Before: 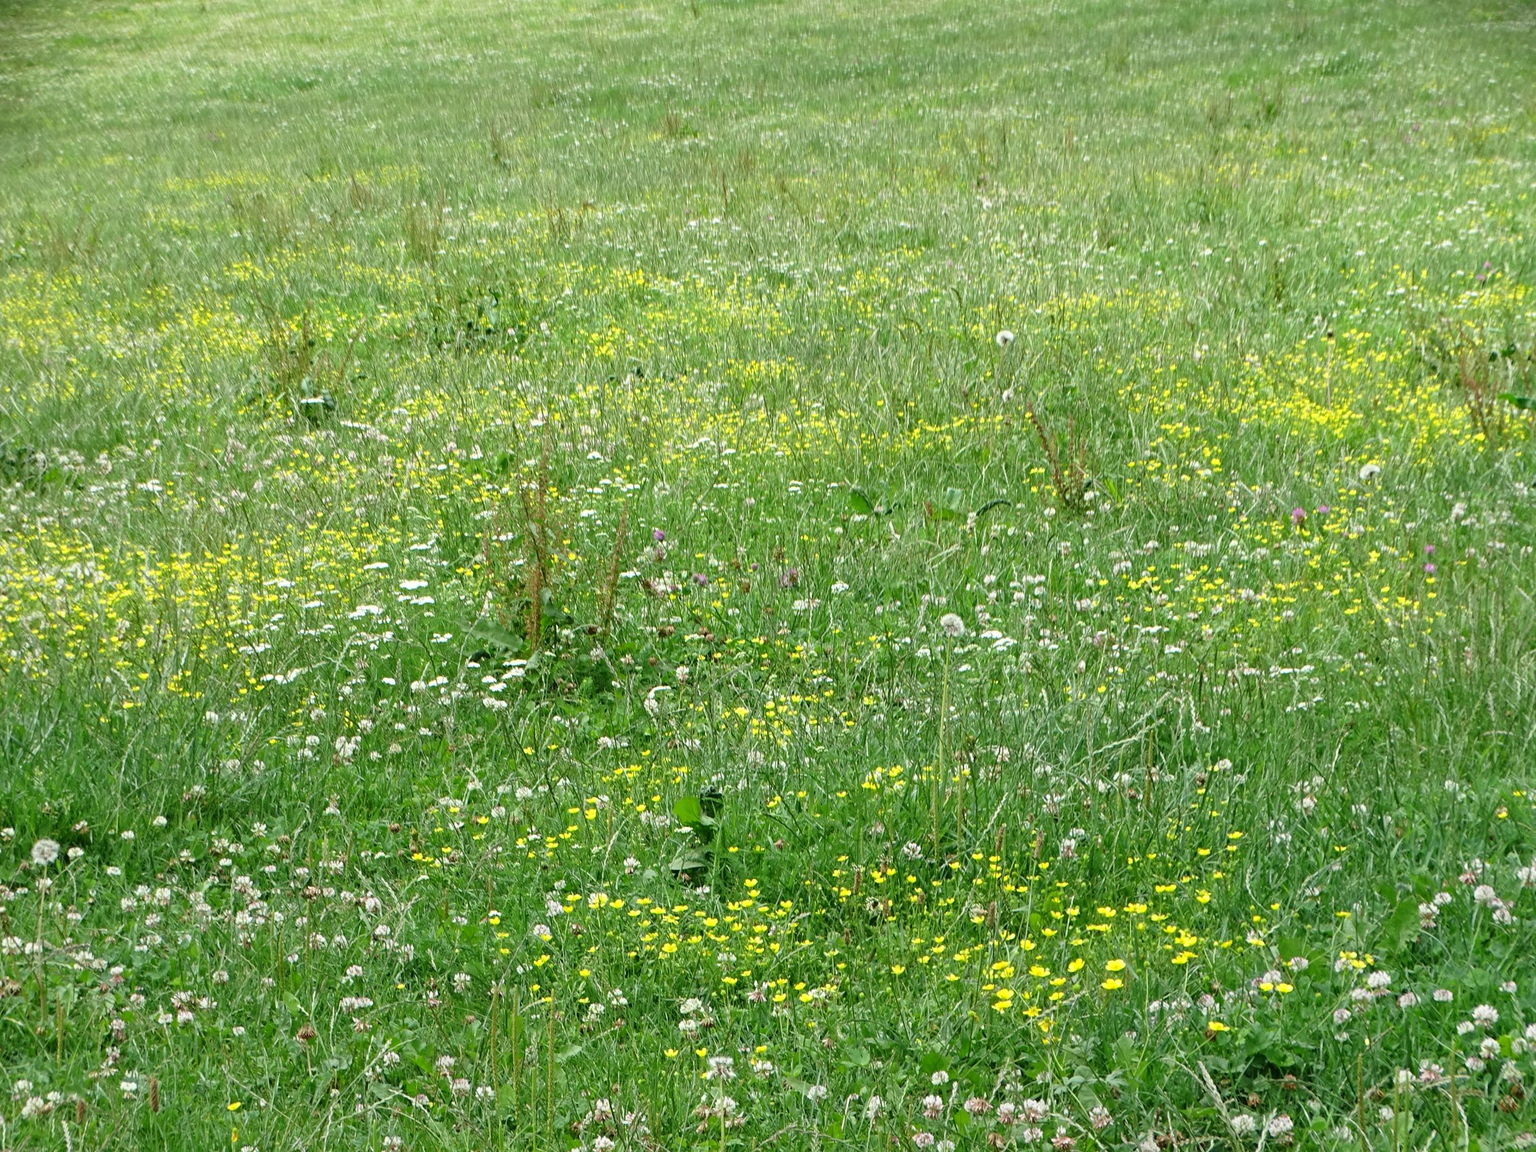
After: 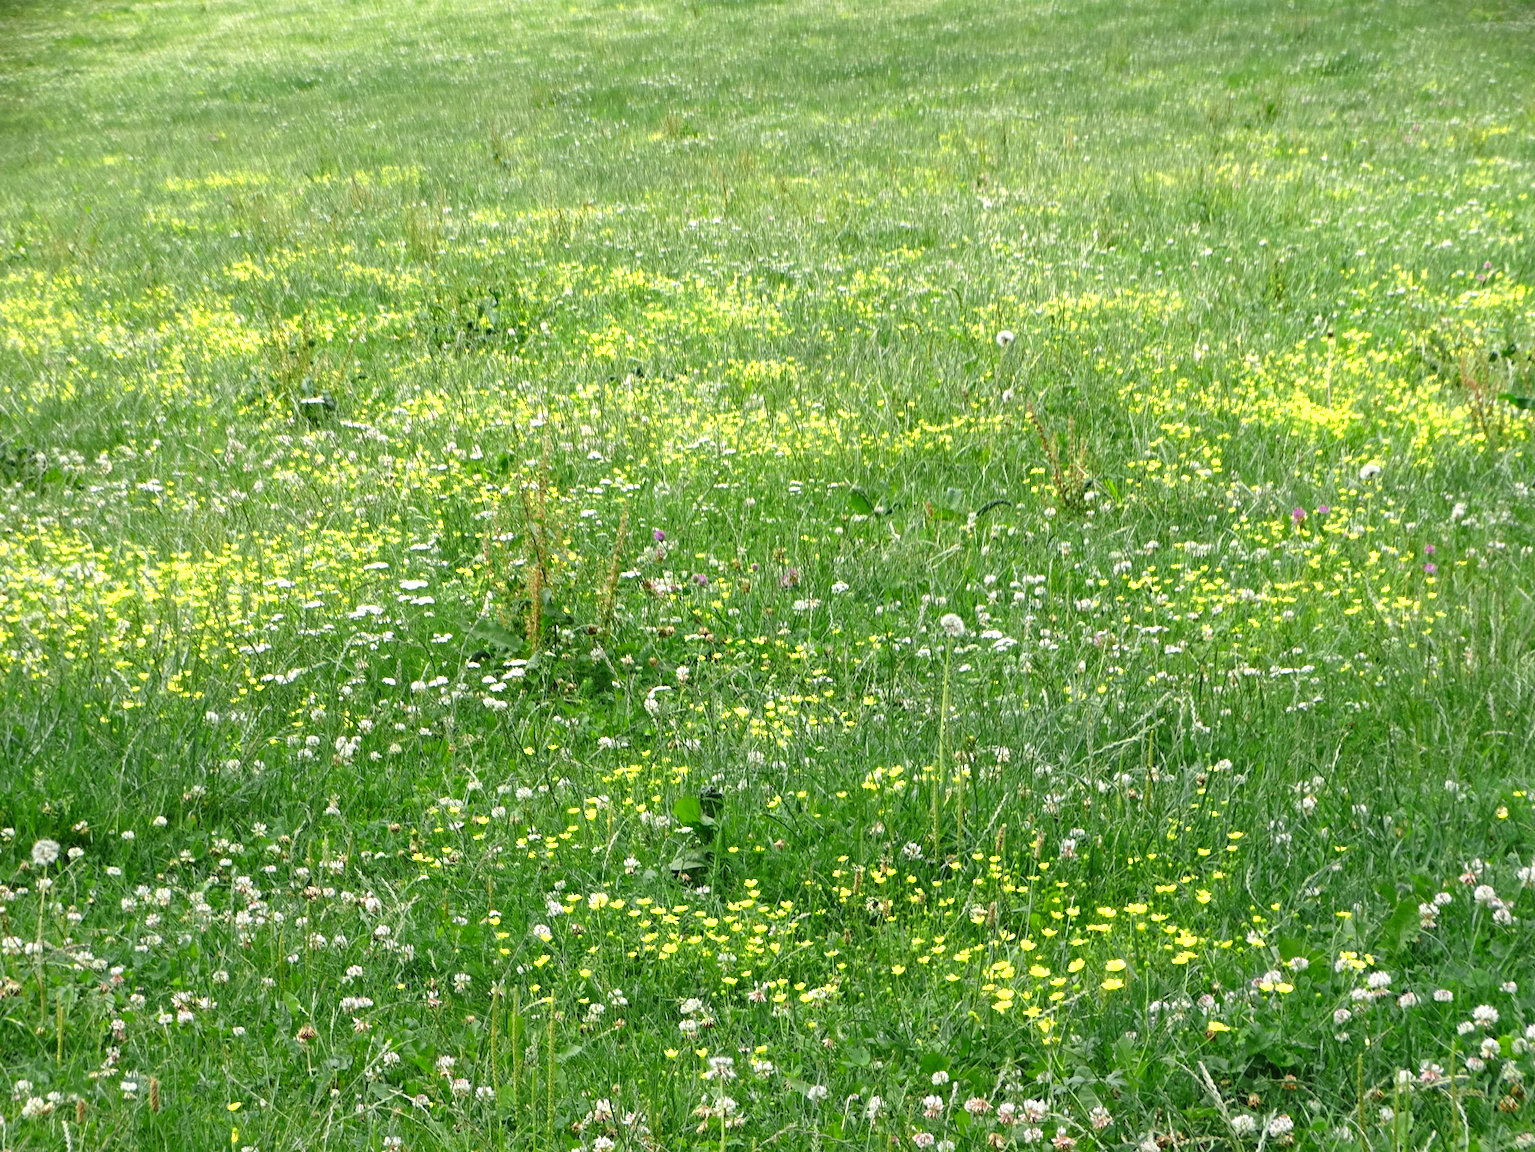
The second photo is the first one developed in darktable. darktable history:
exposure: black level correction 0, exposure 0.301 EV, compensate exposure bias true, compensate highlight preservation false
color zones: curves: ch0 [(0.004, 0.305) (0.261, 0.623) (0.389, 0.399) (0.708, 0.571) (0.947, 0.34)]; ch1 [(0.025, 0.645) (0.229, 0.584) (0.326, 0.551) (0.484, 0.262) (0.757, 0.643)]
